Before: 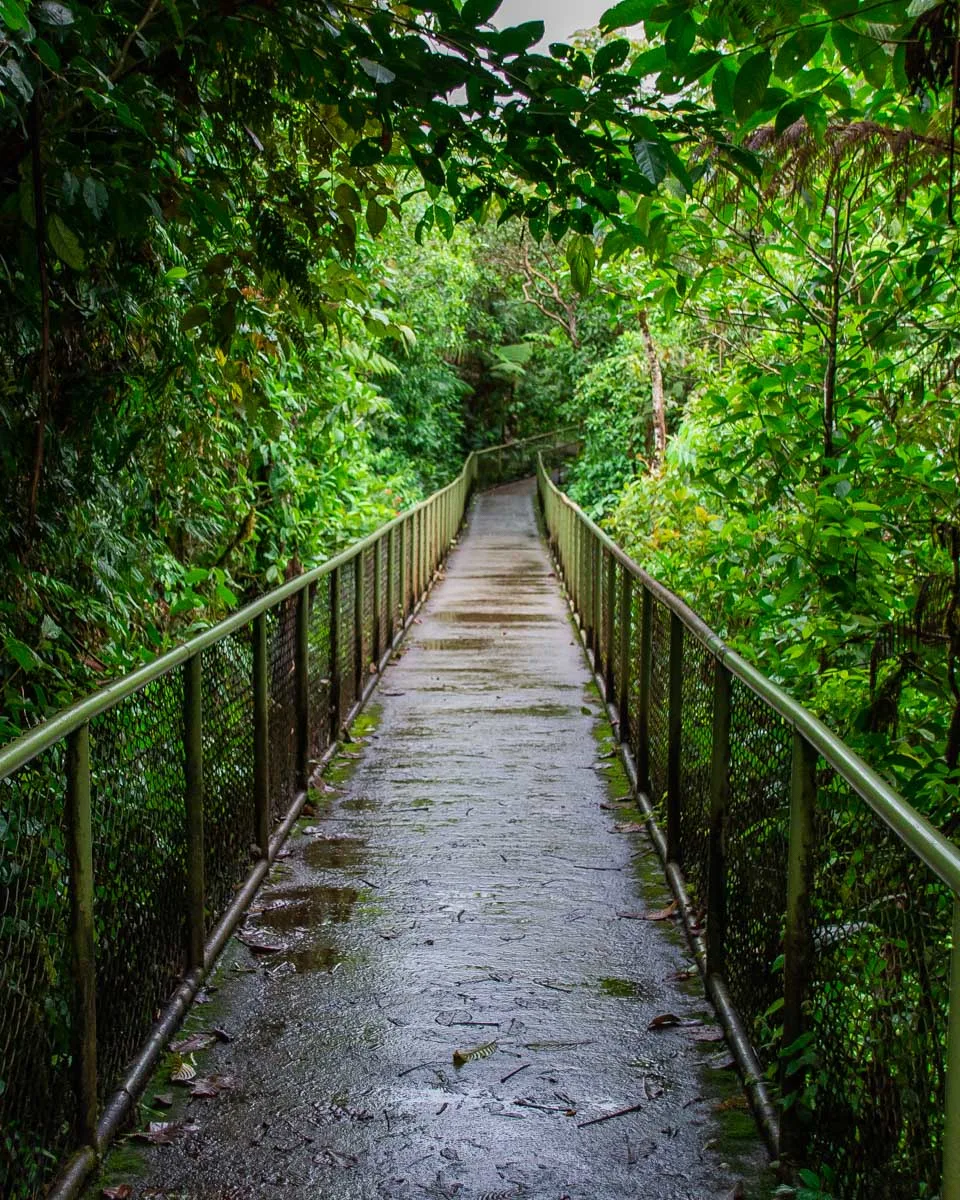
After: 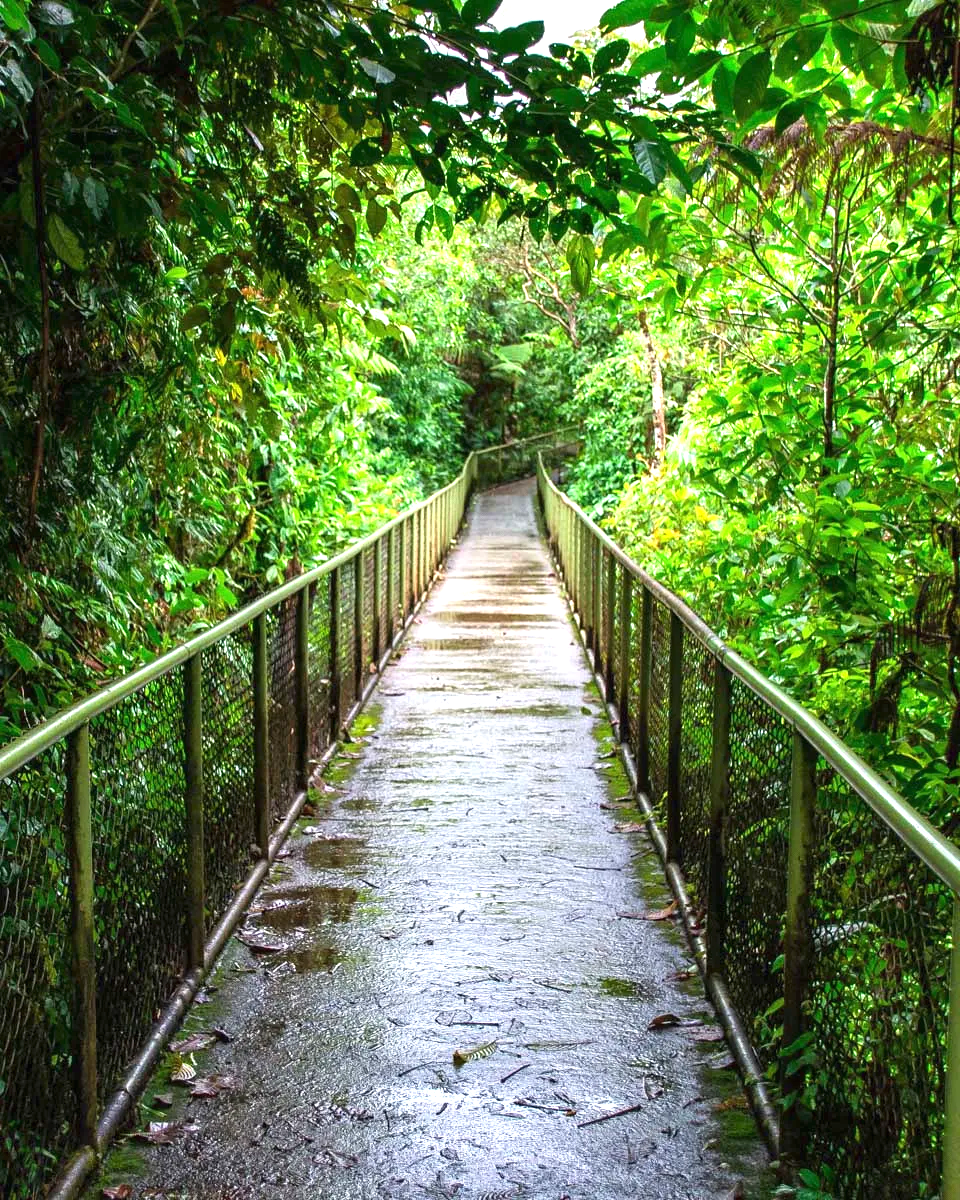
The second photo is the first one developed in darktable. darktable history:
exposure: black level correction 0, exposure 1.183 EV, compensate highlight preservation false
